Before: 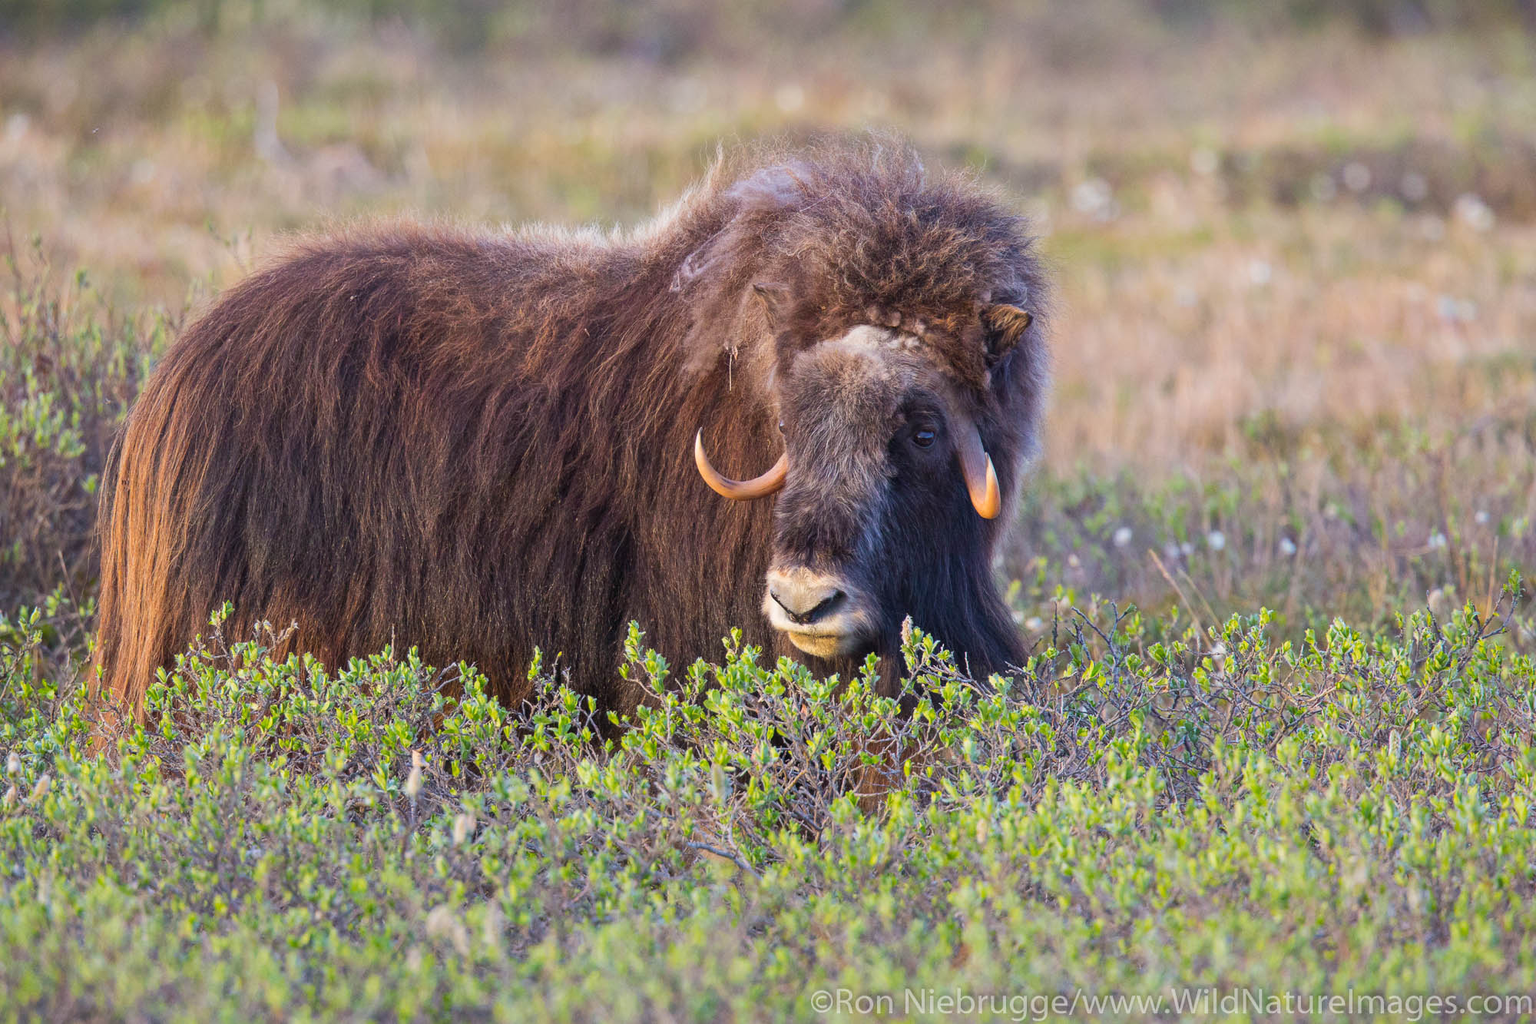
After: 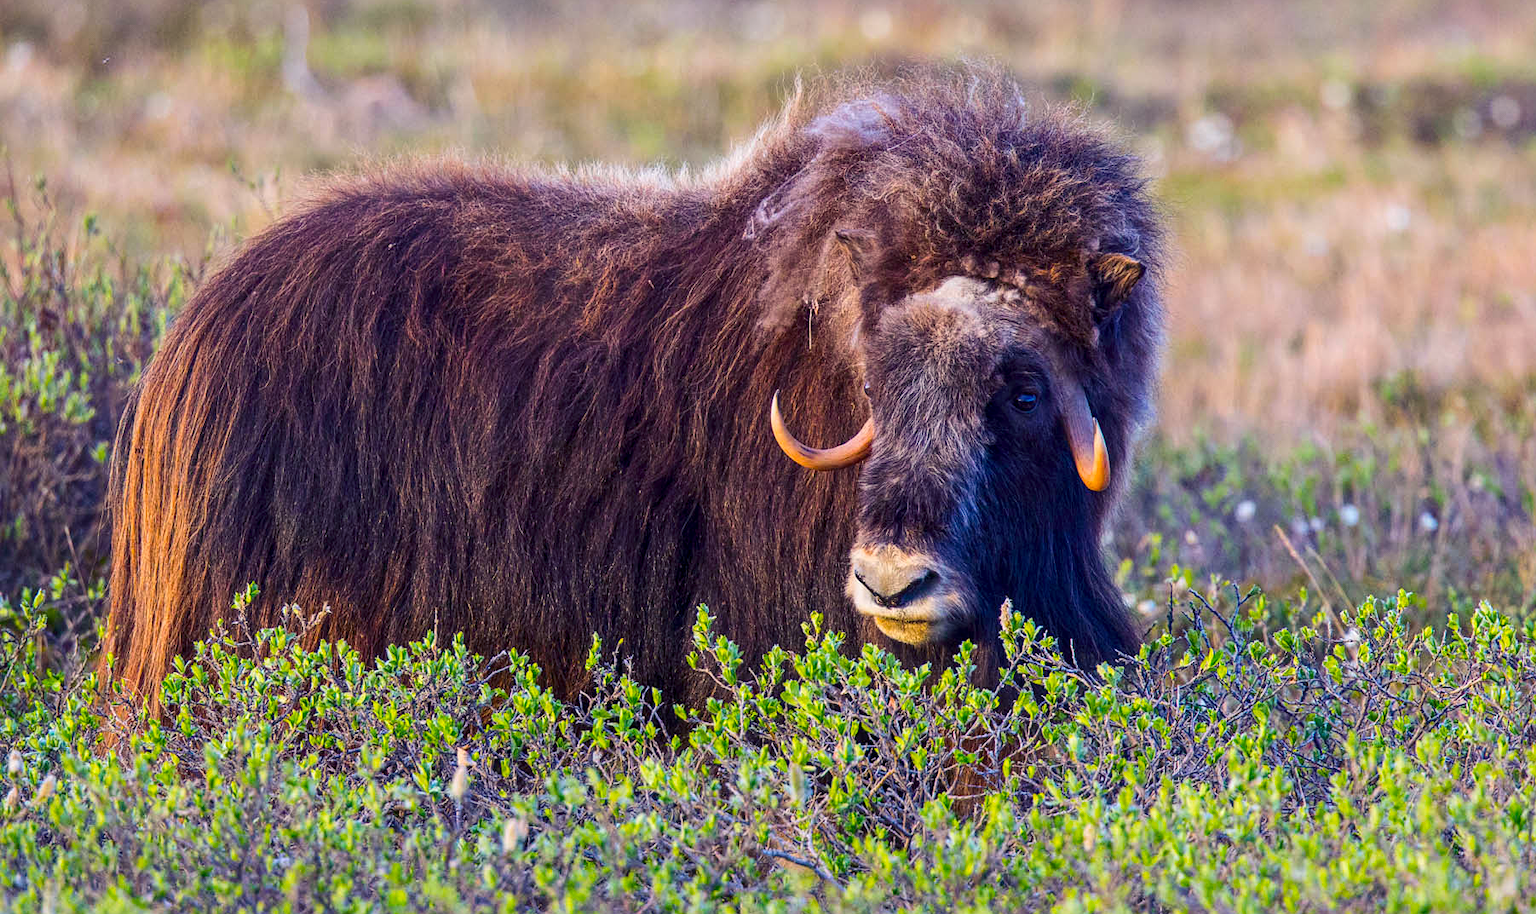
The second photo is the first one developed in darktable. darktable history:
local contrast: on, module defaults
crop: top 7.476%, right 9.815%, bottom 11.978%
color balance rgb: shadows lift › luminance -21.602%, shadows lift › chroma 6.598%, shadows lift › hue 271.36°, power › chroma 0.977%, power › hue 252.34°, perceptual saturation grading › global saturation 19.764%, global vibrance 11.206%
sharpen: amount 0.204
contrast brightness saturation: contrast 0.132, brightness -0.047, saturation 0.163
